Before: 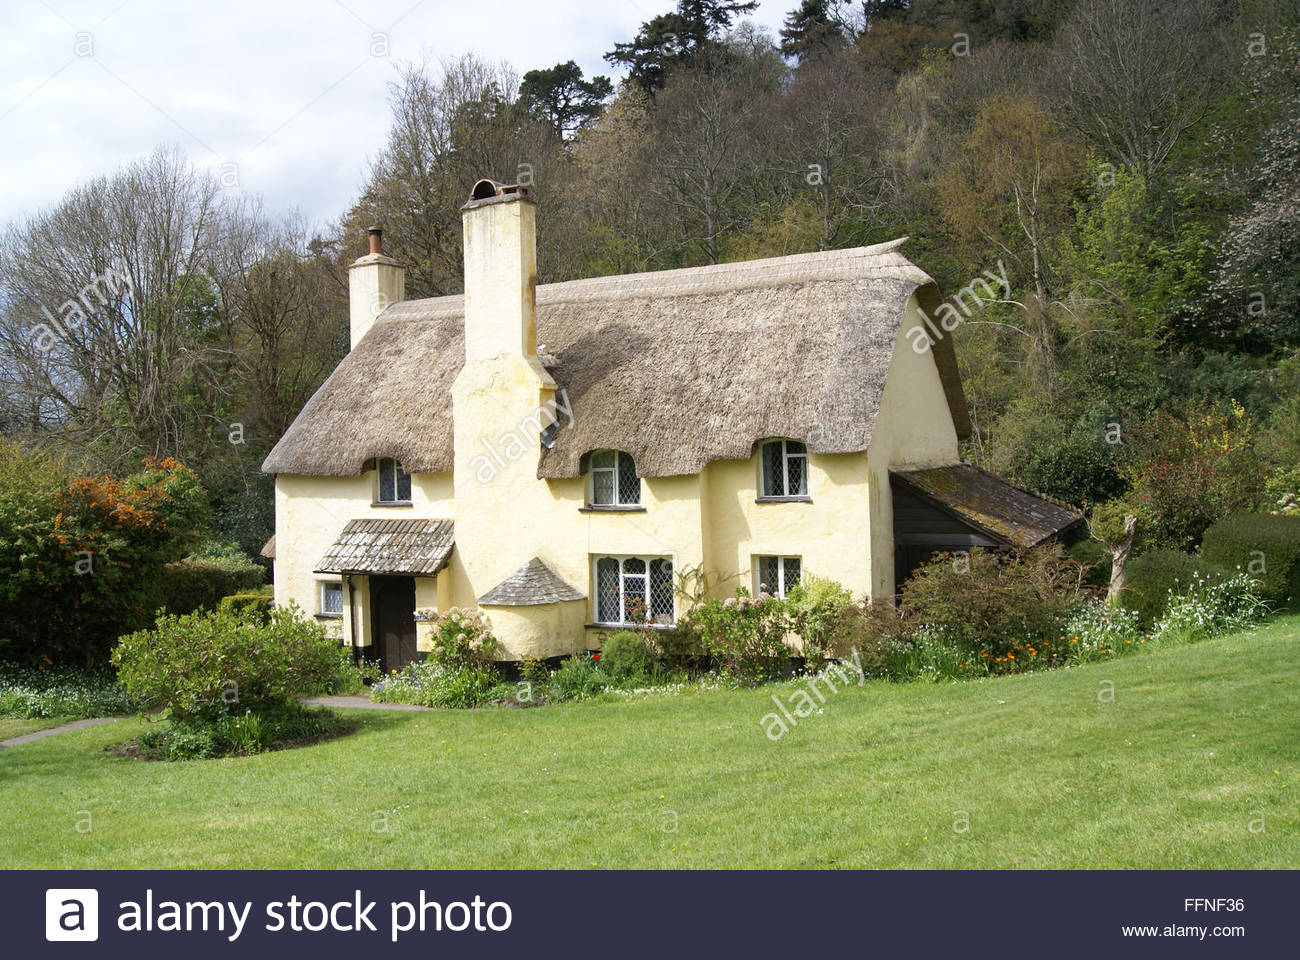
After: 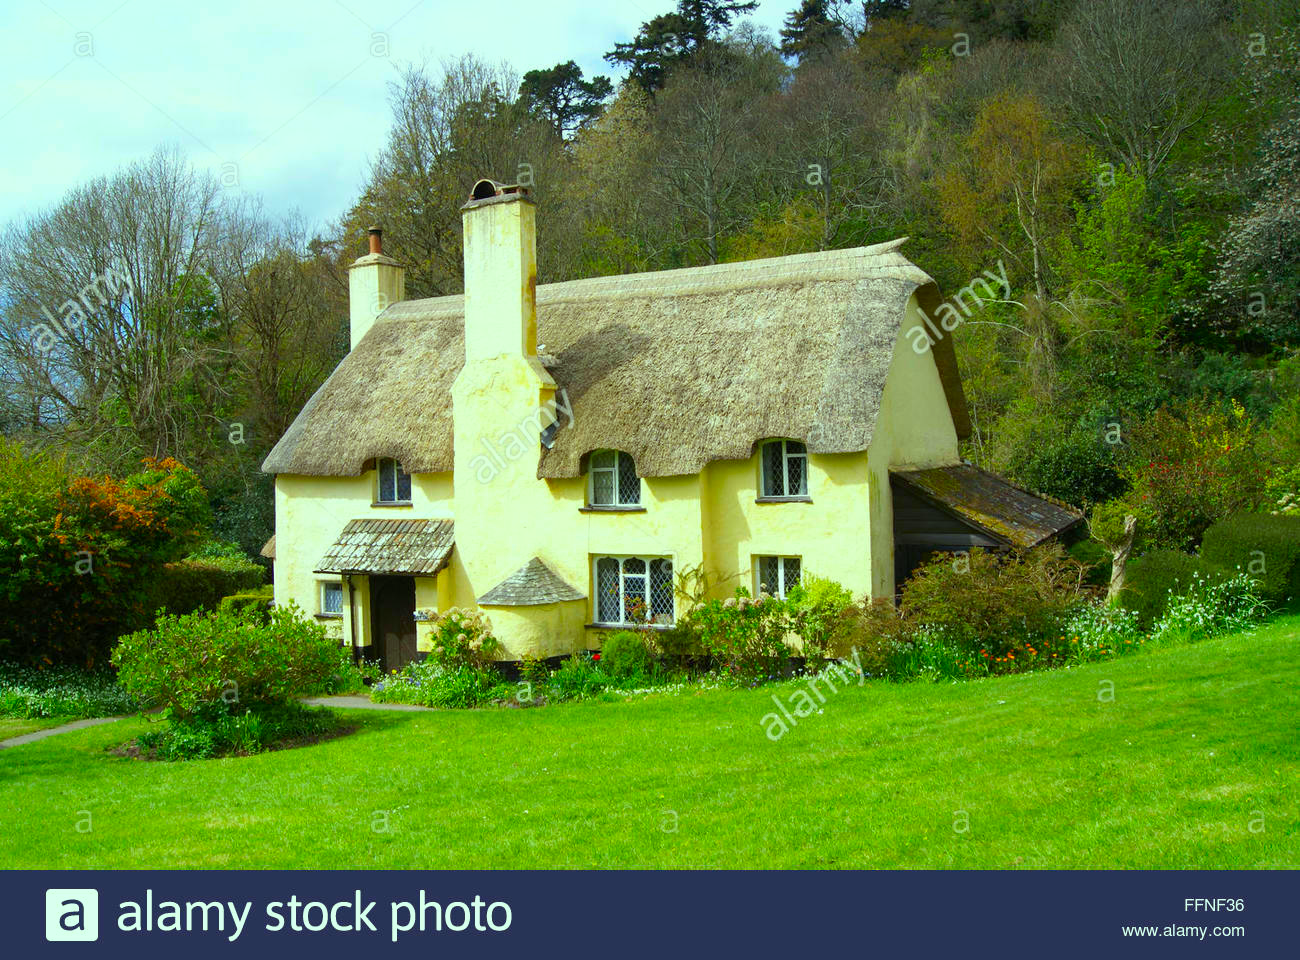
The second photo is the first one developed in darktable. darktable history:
color correction: highlights a* -10.77, highlights b* 9.8, saturation 1.72
white balance: red 0.976, blue 1.04
